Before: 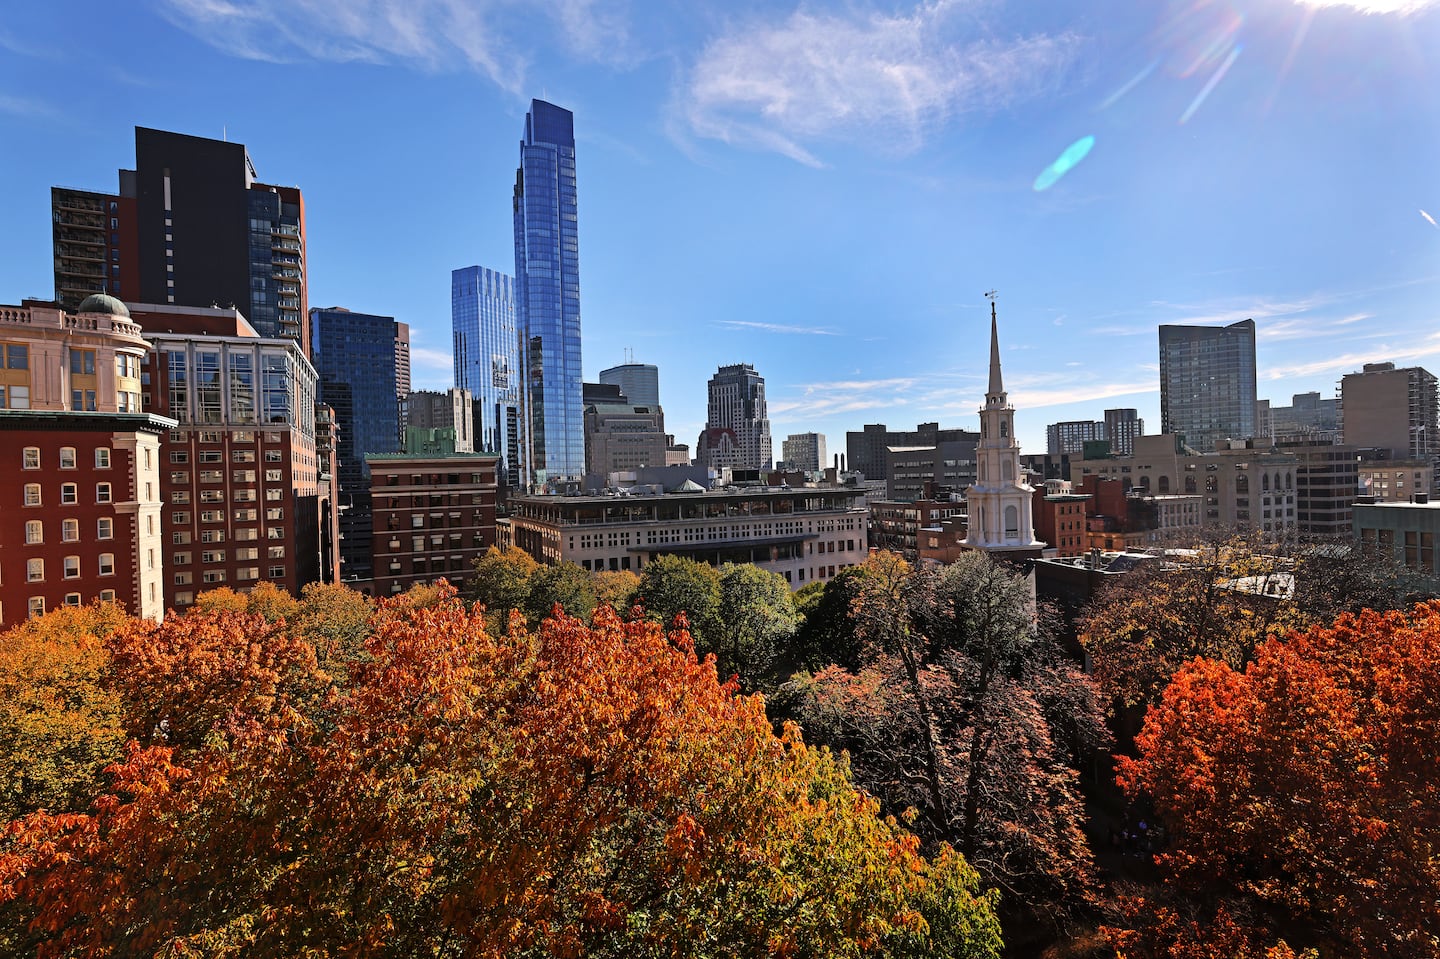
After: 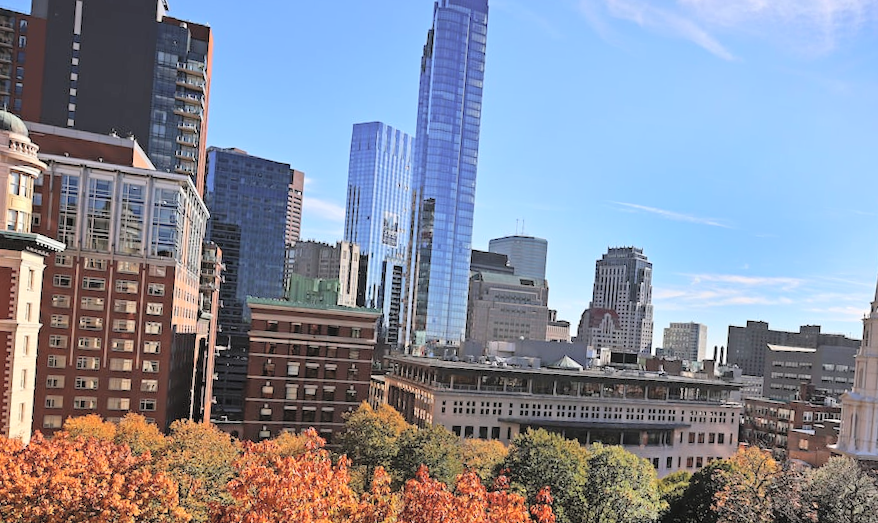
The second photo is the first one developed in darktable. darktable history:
contrast brightness saturation: brightness 0.275
shadows and highlights: shadows 31, highlights 1.84, soften with gaussian
crop and rotate: angle -5.98°, left 2.25%, top 6.886%, right 27.496%, bottom 30.281%
